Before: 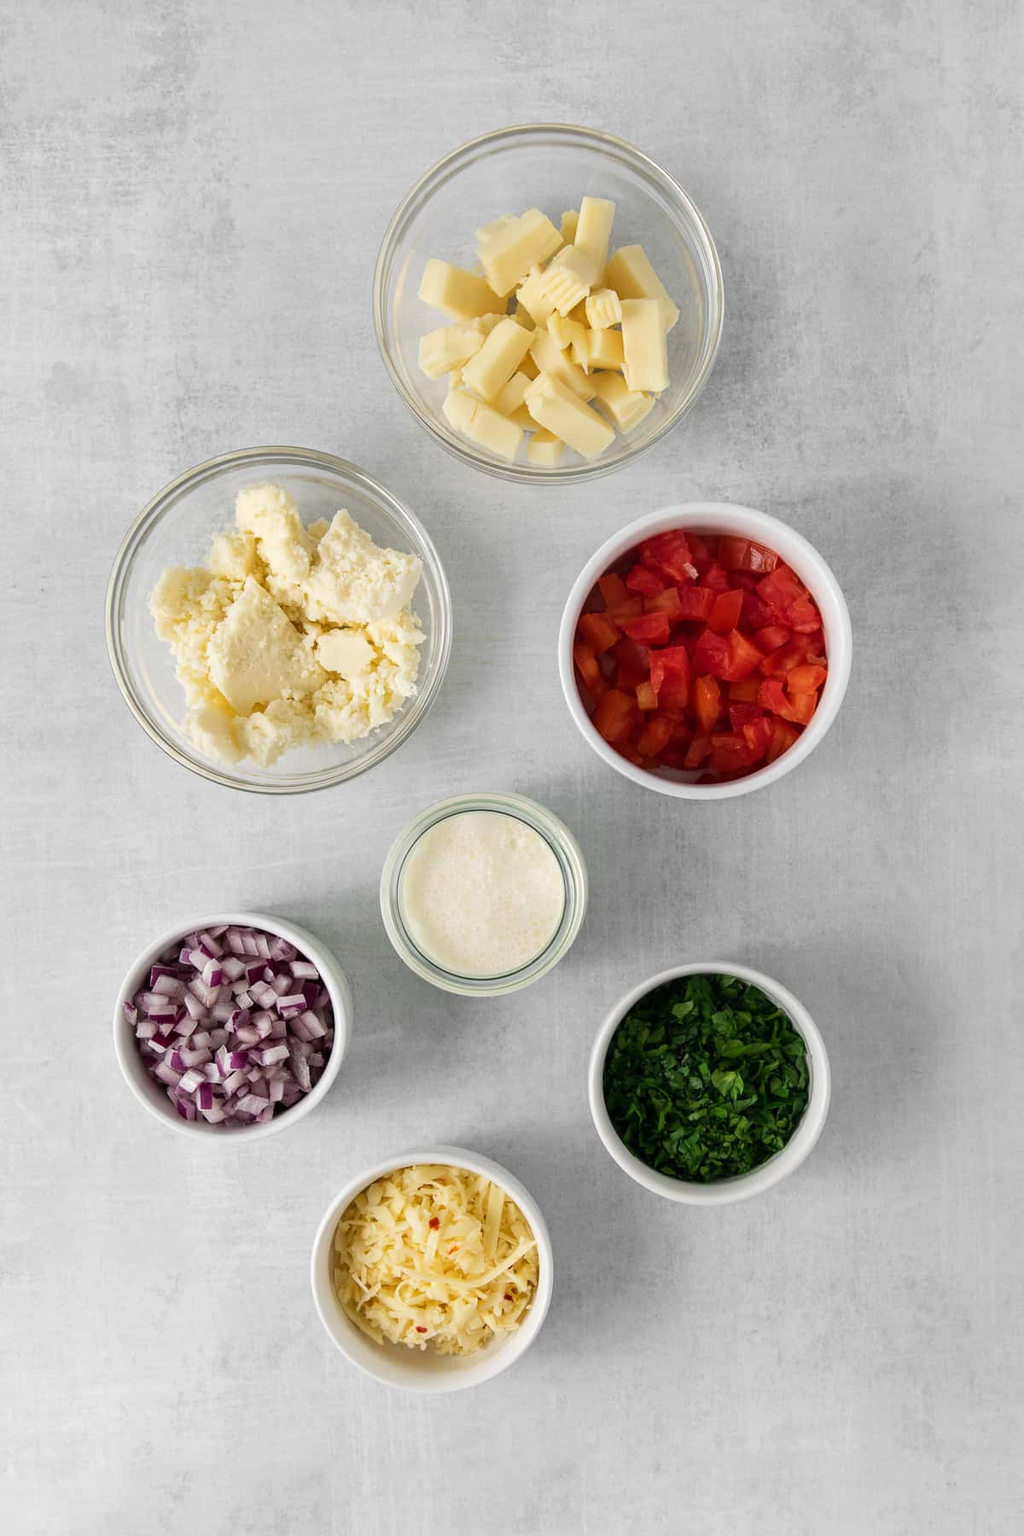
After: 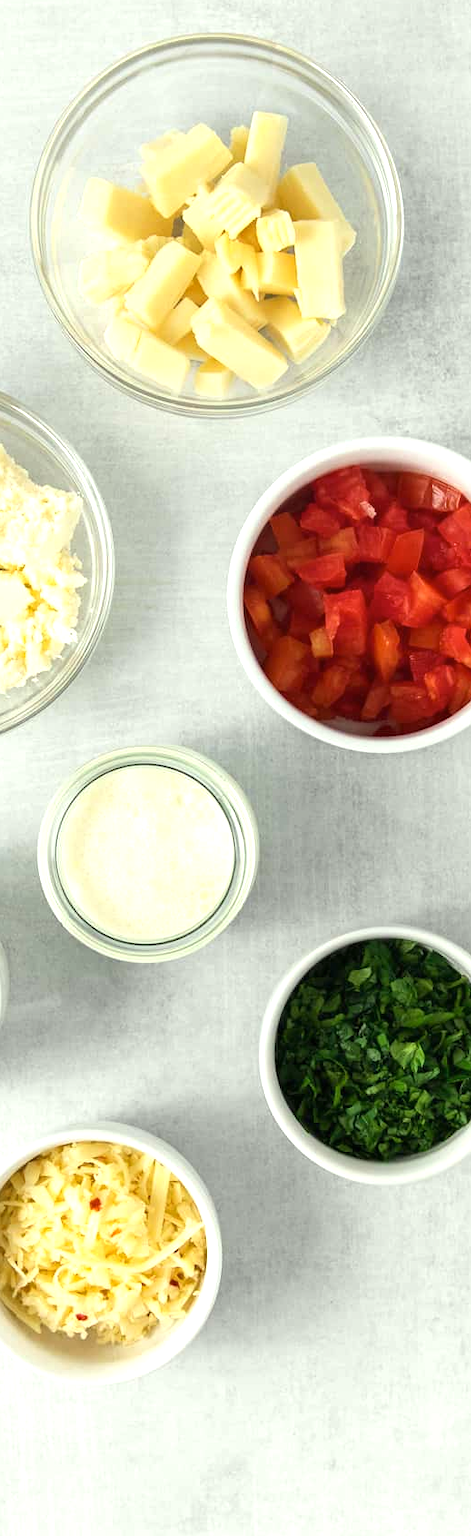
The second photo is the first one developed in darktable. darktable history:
color correction: highlights a* -4.6, highlights b* 5.06, saturation 0.973
exposure: black level correction 0, exposure 0.696 EV, compensate highlight preservation false
crop: left 33.698%, top 6.038%, right 22.99%
